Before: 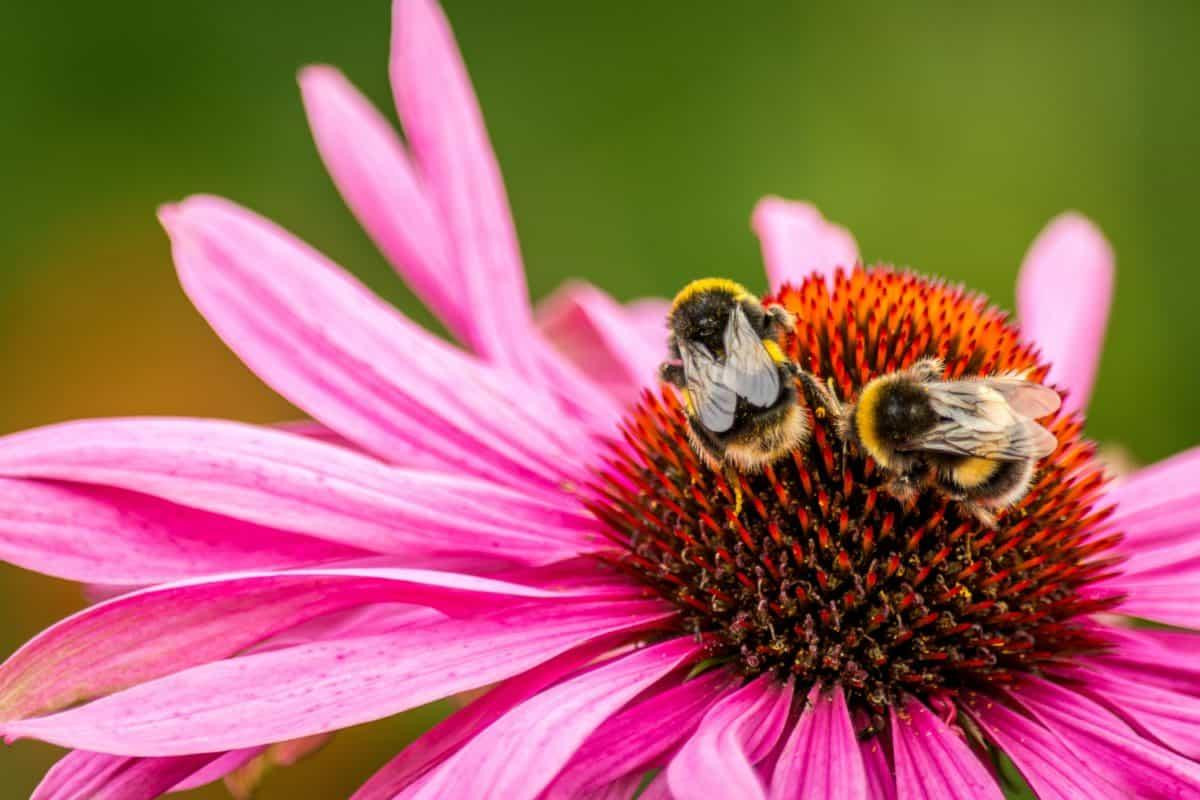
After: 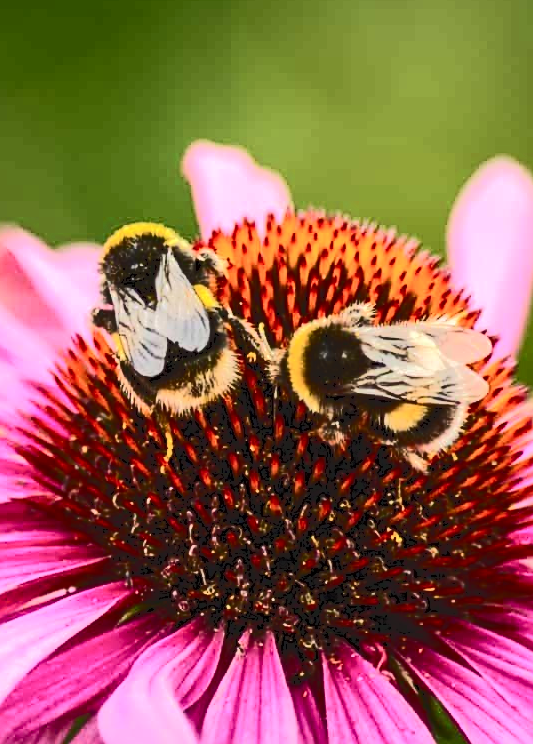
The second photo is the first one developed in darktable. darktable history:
crop: left 47.42%, top 6.924%, right 8.108%
sharpen: on, module defaults
contrast brightness saturation: contrast 0.283
tone curve: curves: ch0 [(0, 0) (0.003, 0.108) (0.011, 0.113) (0.025, 0.113) (0.044, 0.121) (0.069, 0.132) (0.1, 0.145) (0.136, 0.158) (0.177, 0.182) (0.224, 0.215) (0.277, 0.27) (0.335, 0.341) (0.399, 0.424) (0.468, 0.528) (0.543, 0.622) (0.623, 0.721) (0.709, 0.79) (0.801, 0.846) (0.898, 0.871) (1, 1)], color space Lab, independent channels, preserve colors none
